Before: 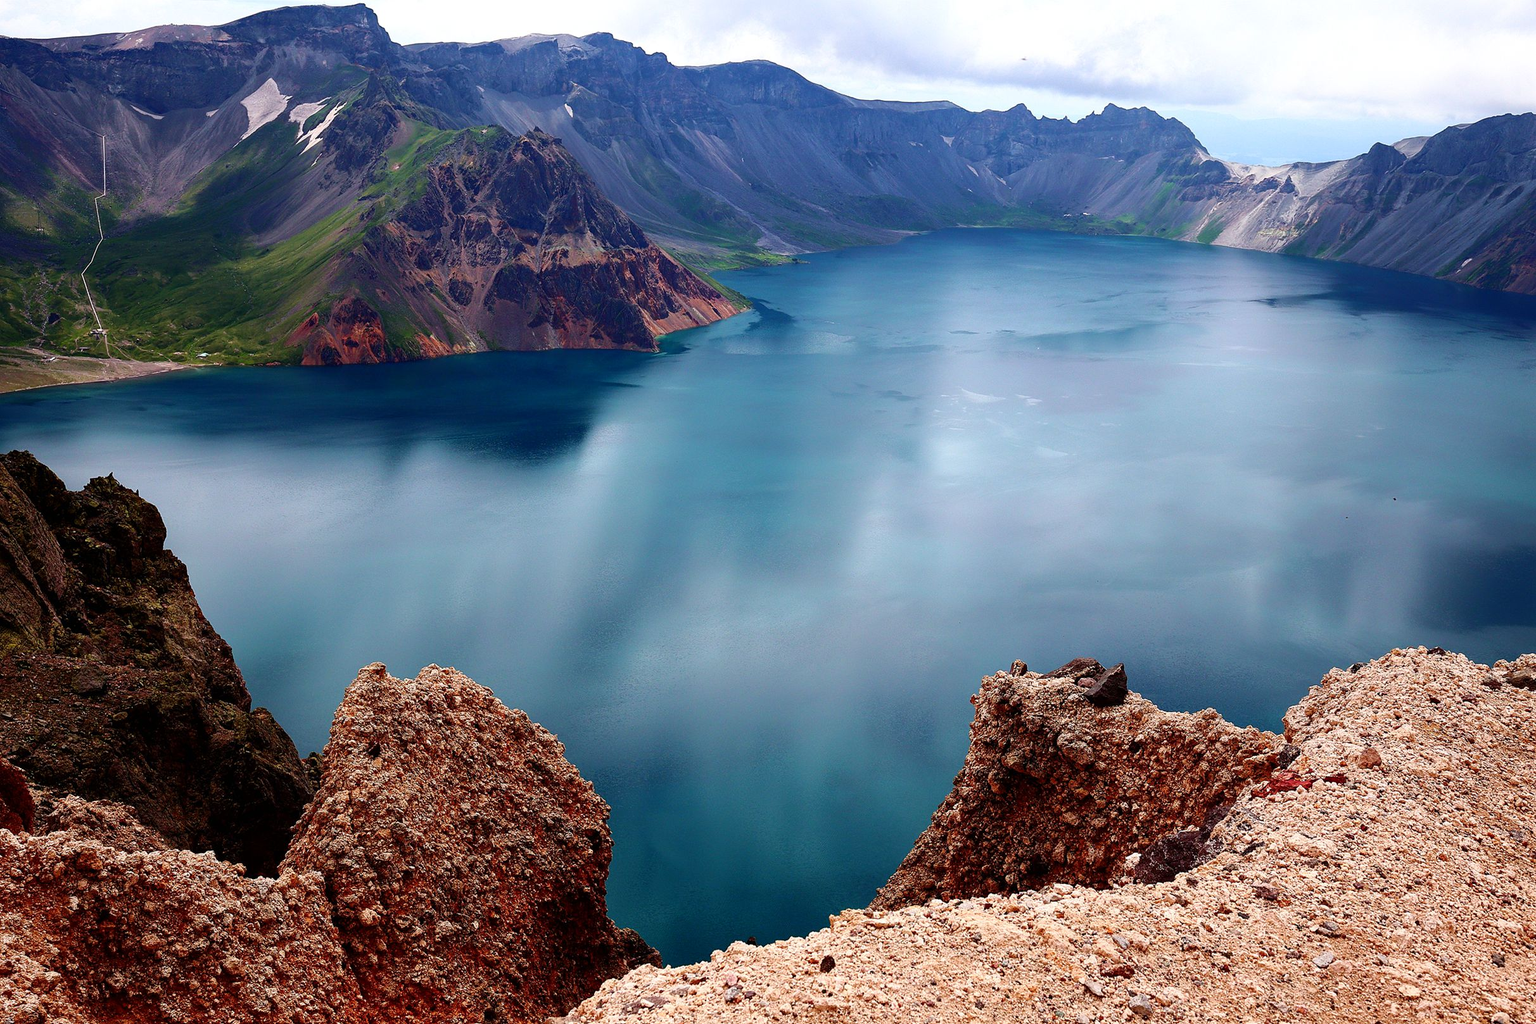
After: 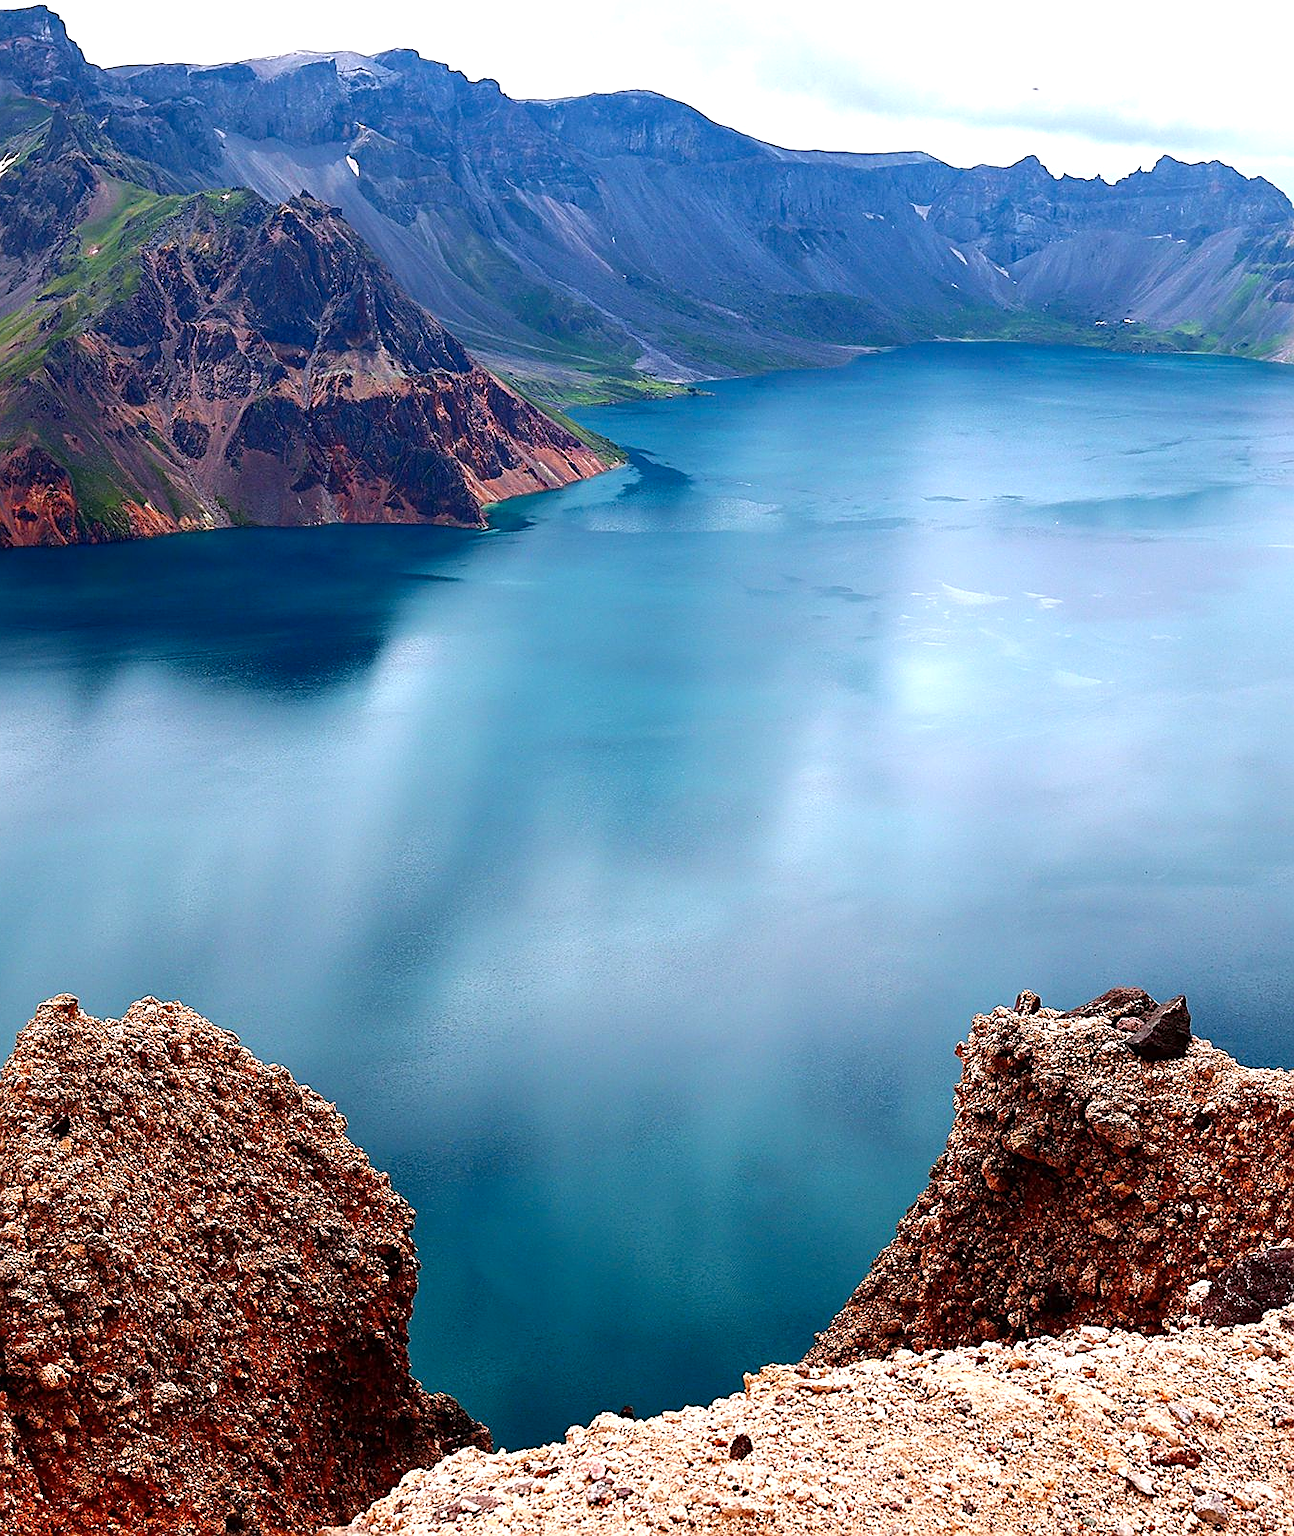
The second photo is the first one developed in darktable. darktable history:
crop: left 21.741%, right 22.083%, bottom 0.01%
sharpen: on, module defaults
exposure: exposure 0.404 EV, compensate highlight preservation false
color calibration: output R [1.063, -0.012, -0.003, 0], output G [0, 1.022, 0.021, 0], output B [-0.079, 0.047, 1, 0], illuminant as shot in camera, x 0.358, y 0.373, temperature 4628.91 K
